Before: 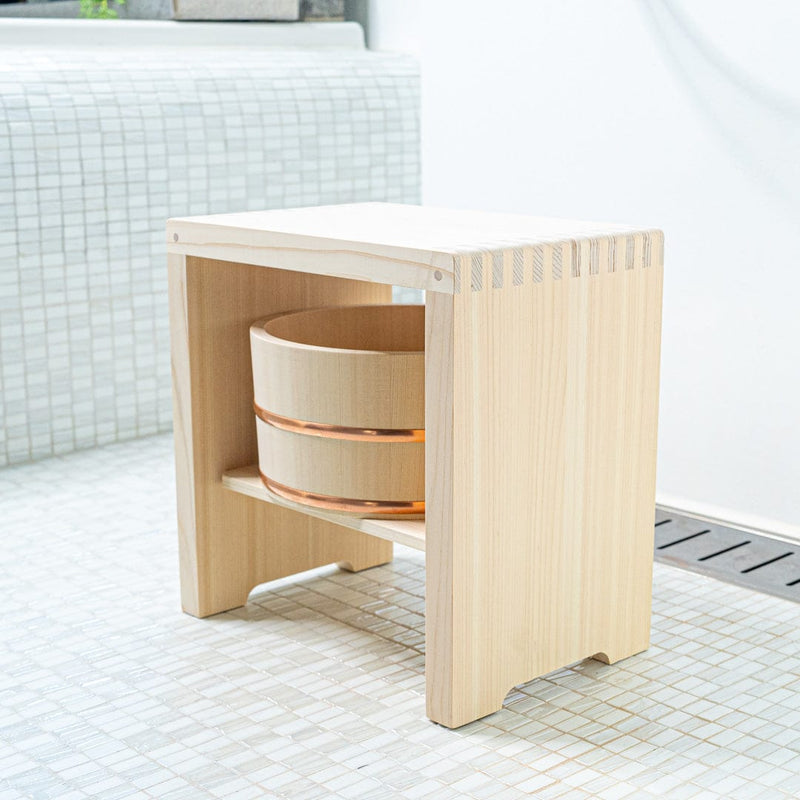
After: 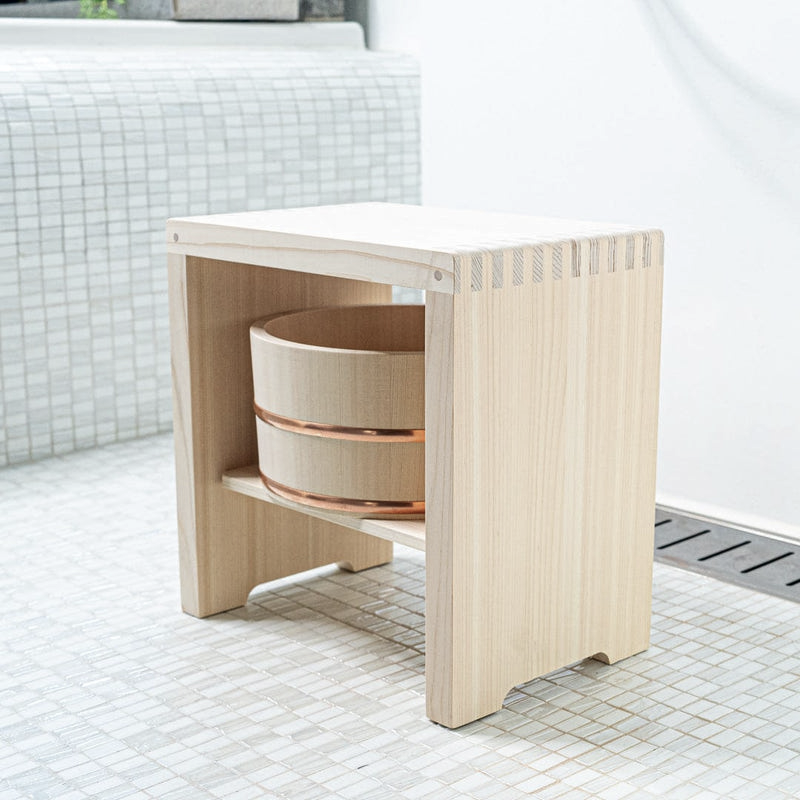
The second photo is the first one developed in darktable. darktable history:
contrast brightness saturation: contrast 0.07, brightness -0.13, saturation 0.06
color balance: input saturation 100.43%, contrast fulcrum 14.22%, output saturation 70.41%
